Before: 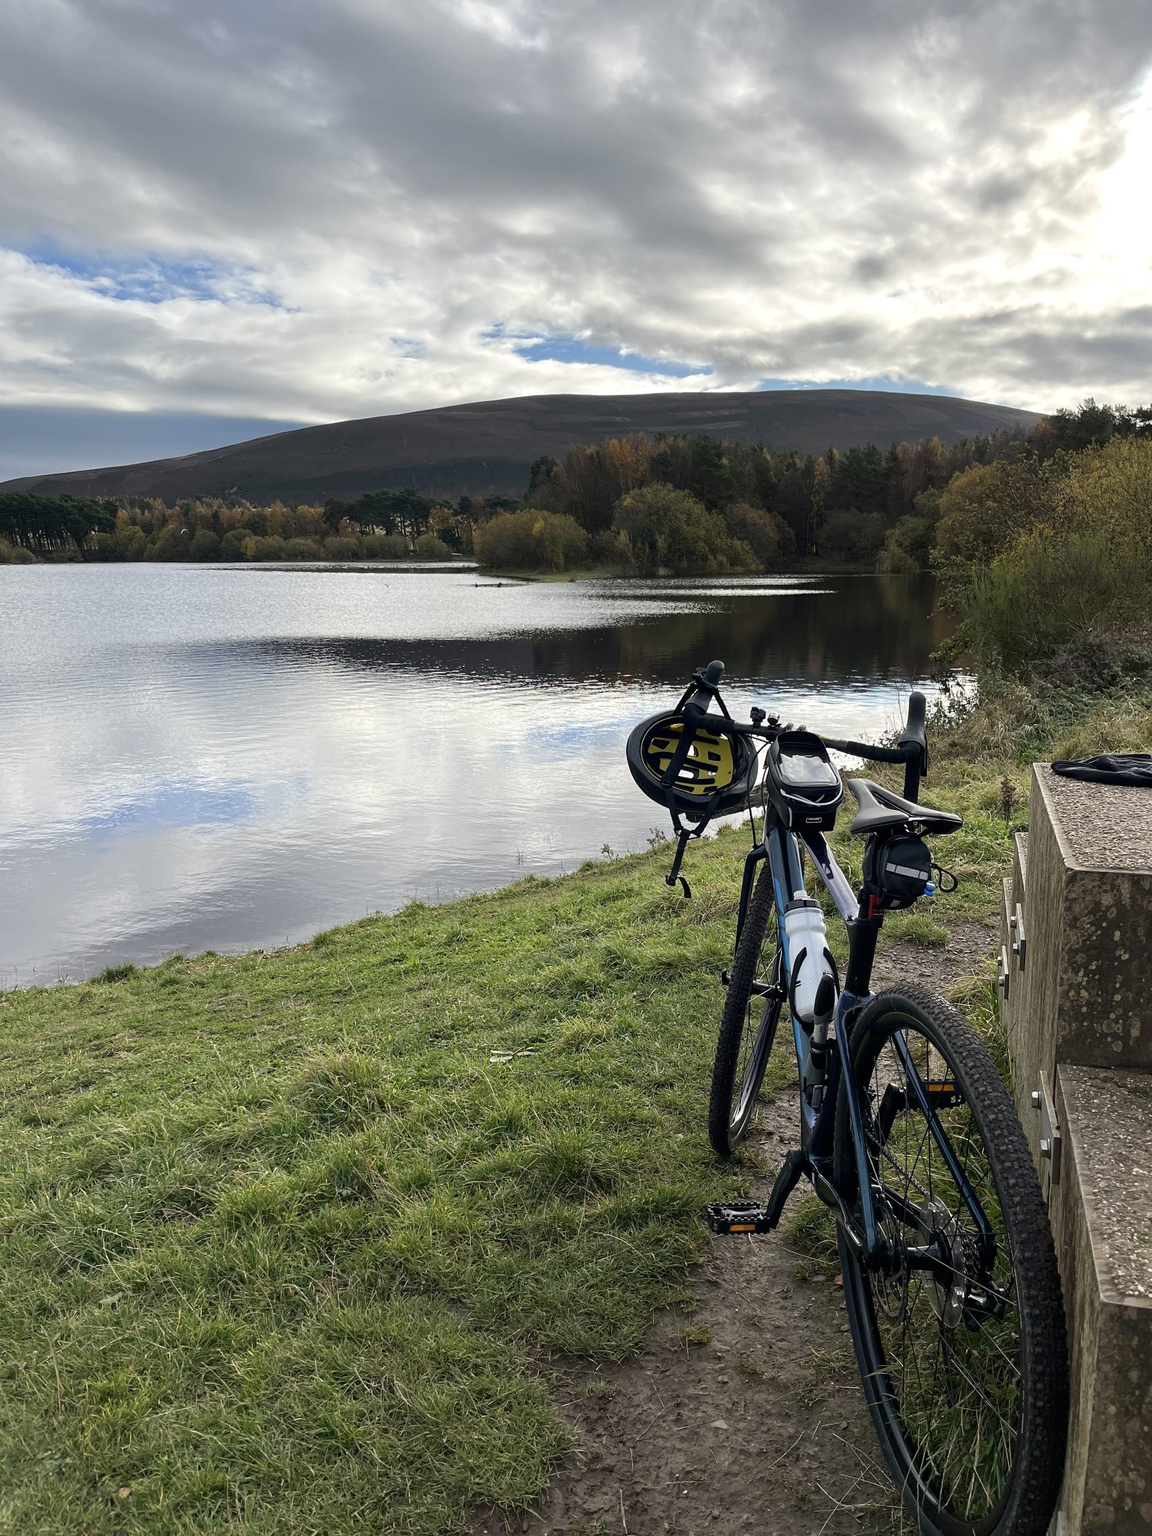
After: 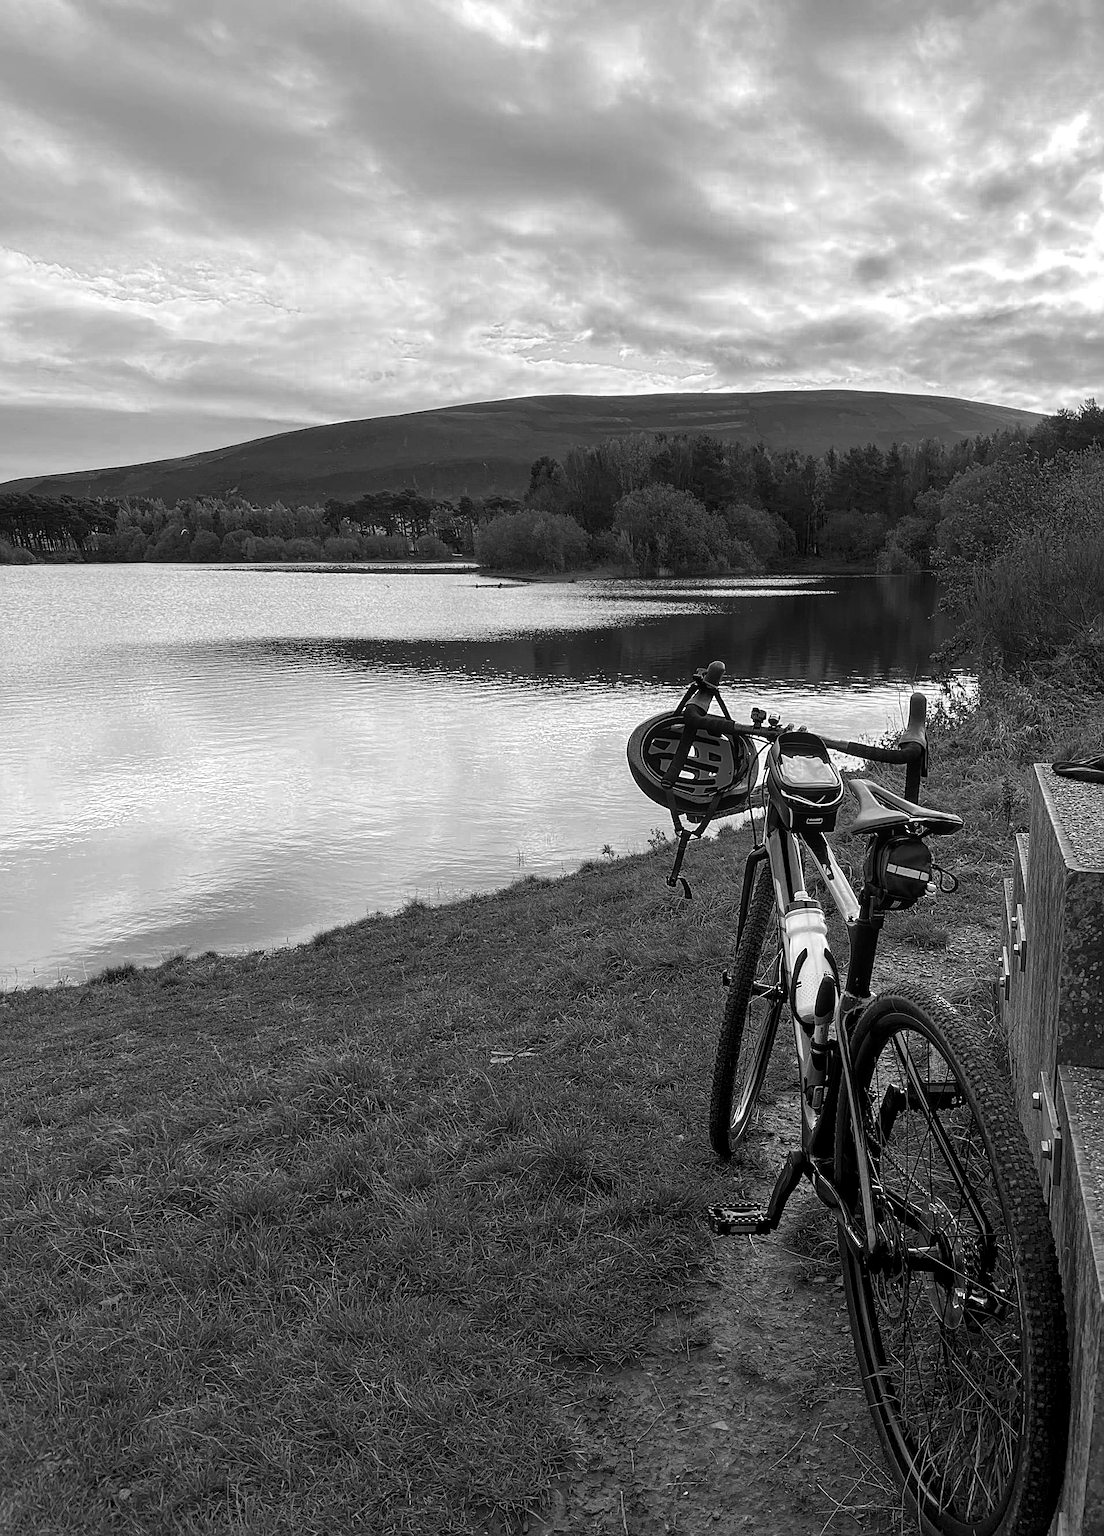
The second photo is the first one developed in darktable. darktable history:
sharpen: on, module defaults
exposure: compensate exposure bias true, compensate highlight preservation false
local contrast: on, module defaults
color zones: curves: ch0 [(0.287, 0.048) (0.493, 0.484) (0.737, 0.816)]; ch1 [(0, 0) (0.143, 0) (0.286, 0) (0.429, 0) (0.571, 0) (0.714, 0) (0.857, 0)]
shadows and highlights: shadows -8.15, white point adjustment 1.66, highlights 11.53
crop: right 4.172%, bottom 0.04%
